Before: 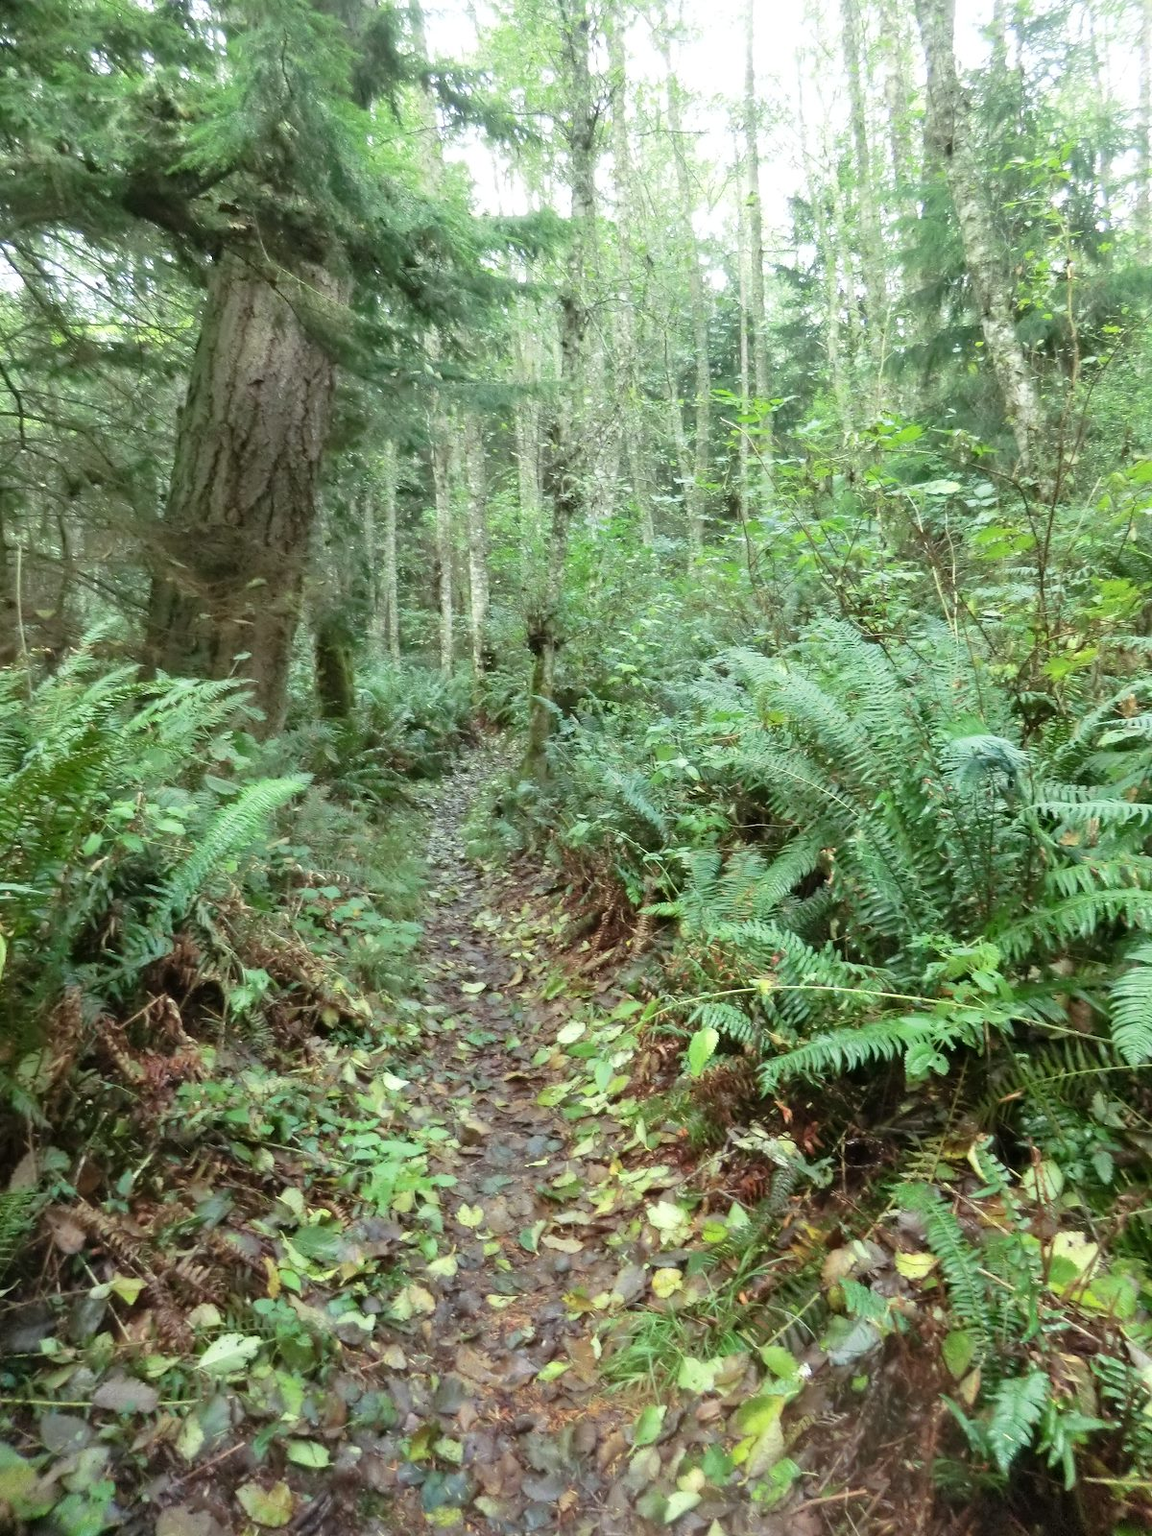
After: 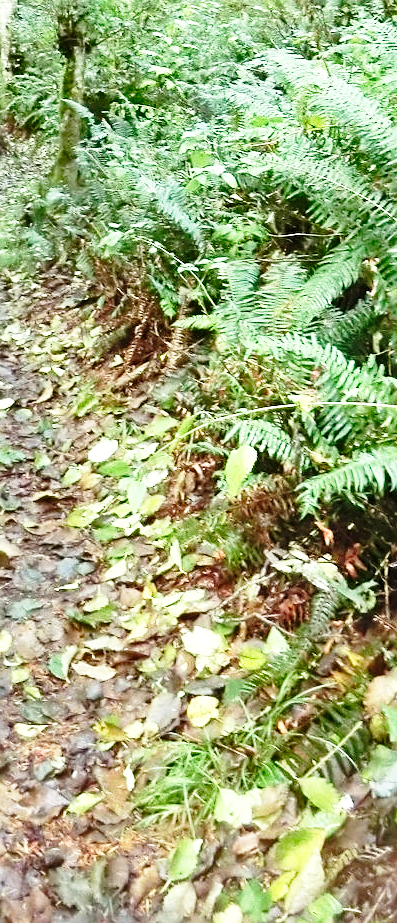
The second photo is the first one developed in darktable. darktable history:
crop: left 41.07%, top 39.122%, right 25.825%, bottom 3.157%
exposure: exposure 0.379 EV, compensate highlight preservation false
base curve: curves: ch0 [(0, 0) (0.028, 0.03) (0.121, 0.232) (0.46, 0.748) (0.859, 0.968) (1, 1)], preserve colors none
shadows and highlights: highlights color adjustment 89.53%, low approximation 0.01, soften with gaussian
sharpen: on, module defaults
